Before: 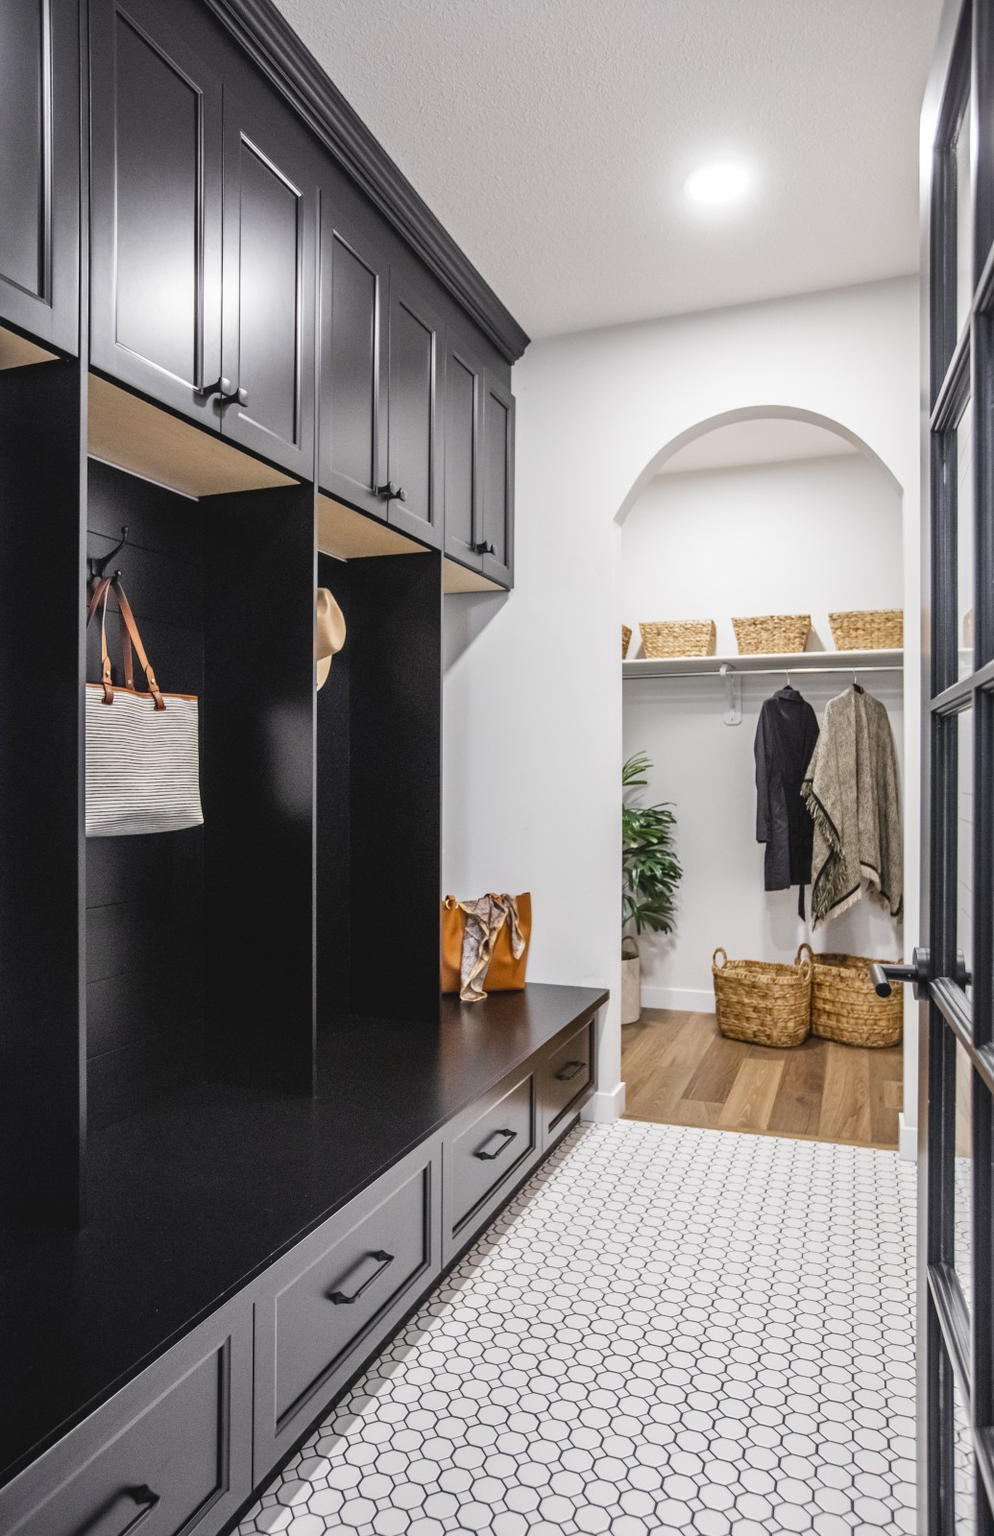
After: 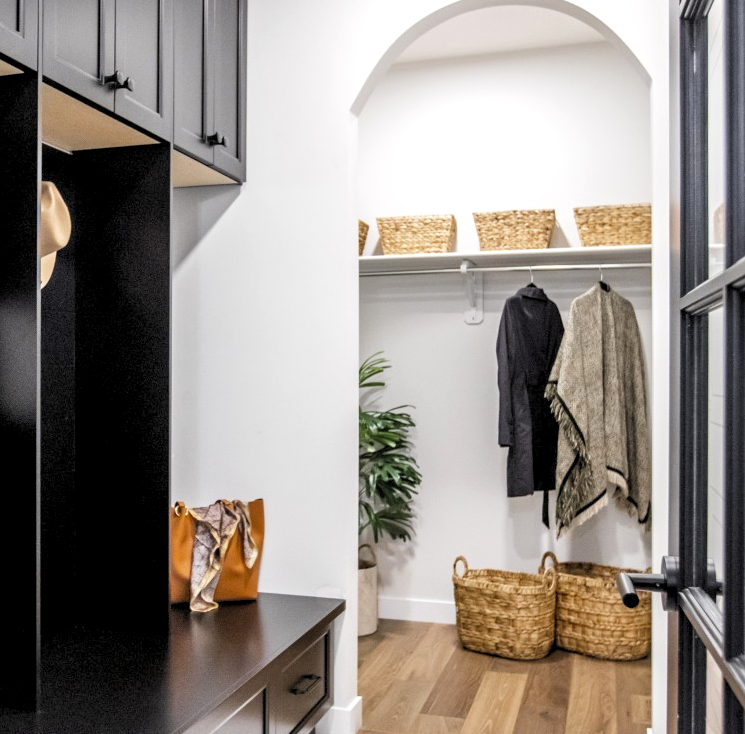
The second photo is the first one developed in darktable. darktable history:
crop and rotate: left 27.938%, top 27.046%, bottom 27.046%
rgb levels: levels [[0.01, 0.419, 0.839], [0, 0.5, 1], [0, 0.5, 1]]
